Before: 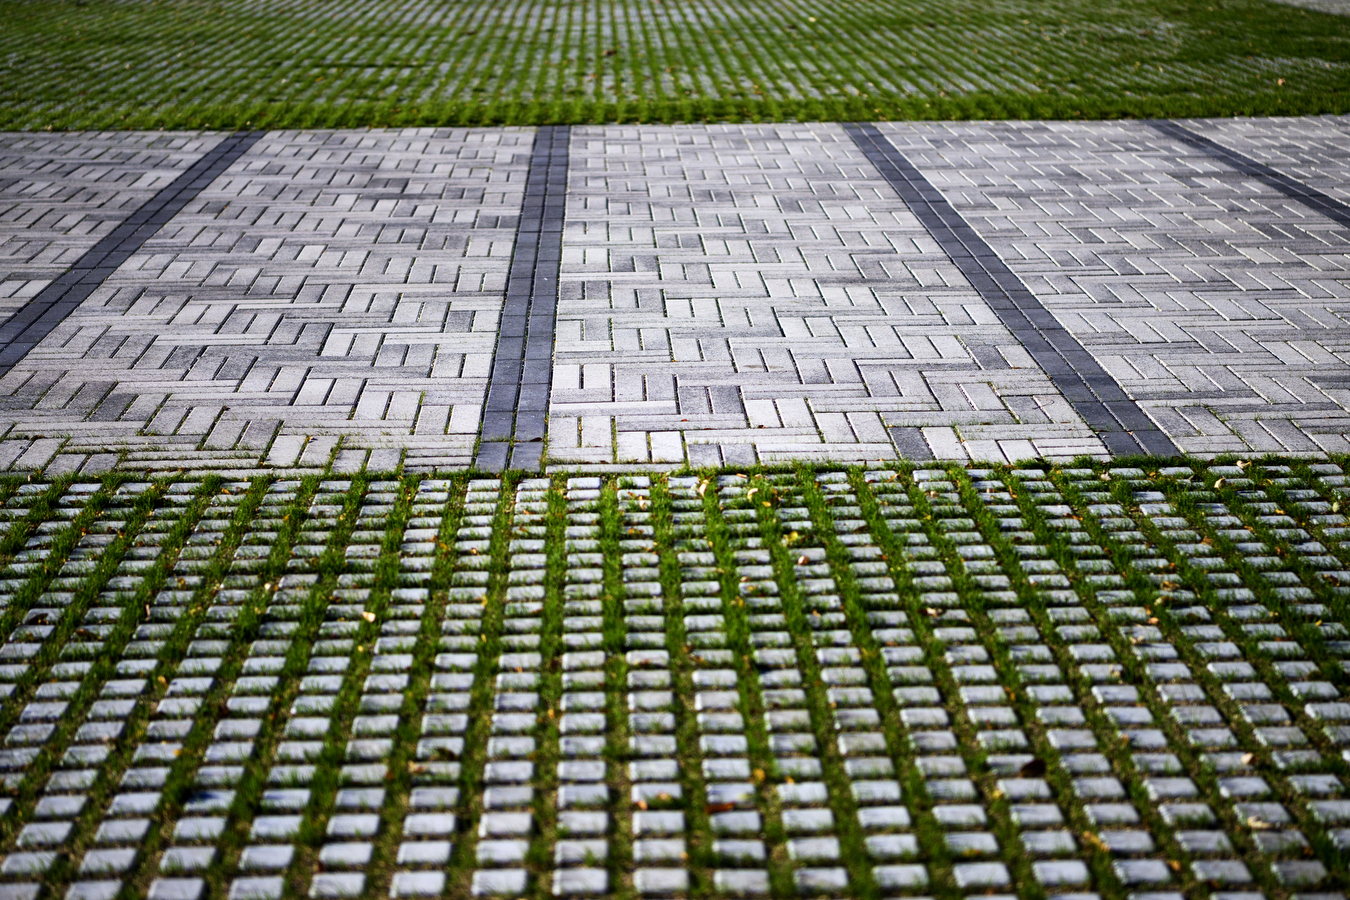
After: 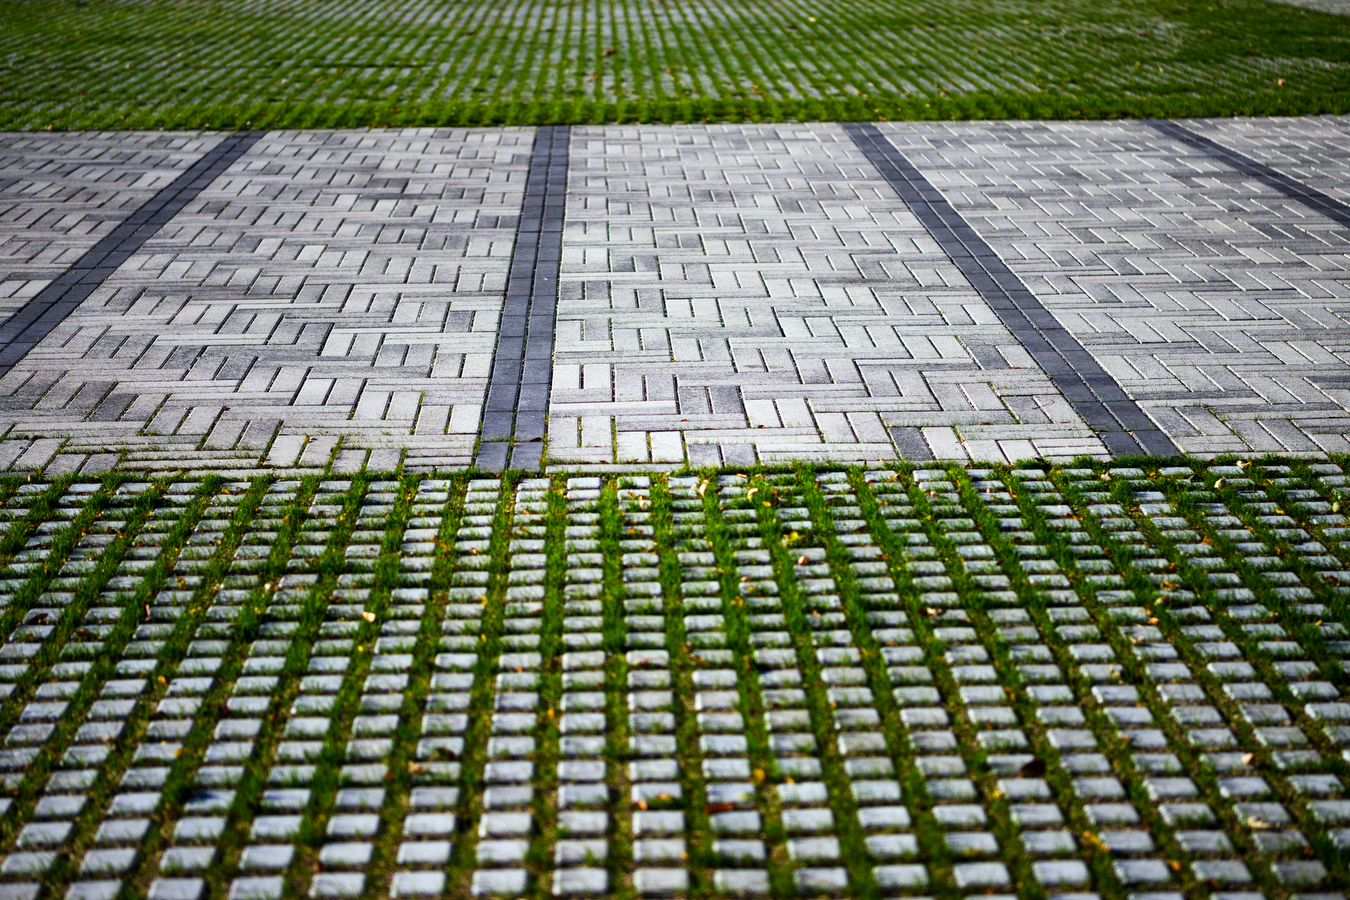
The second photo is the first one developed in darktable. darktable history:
color correction: highlights a* -2.53, highlights b* 2.43
